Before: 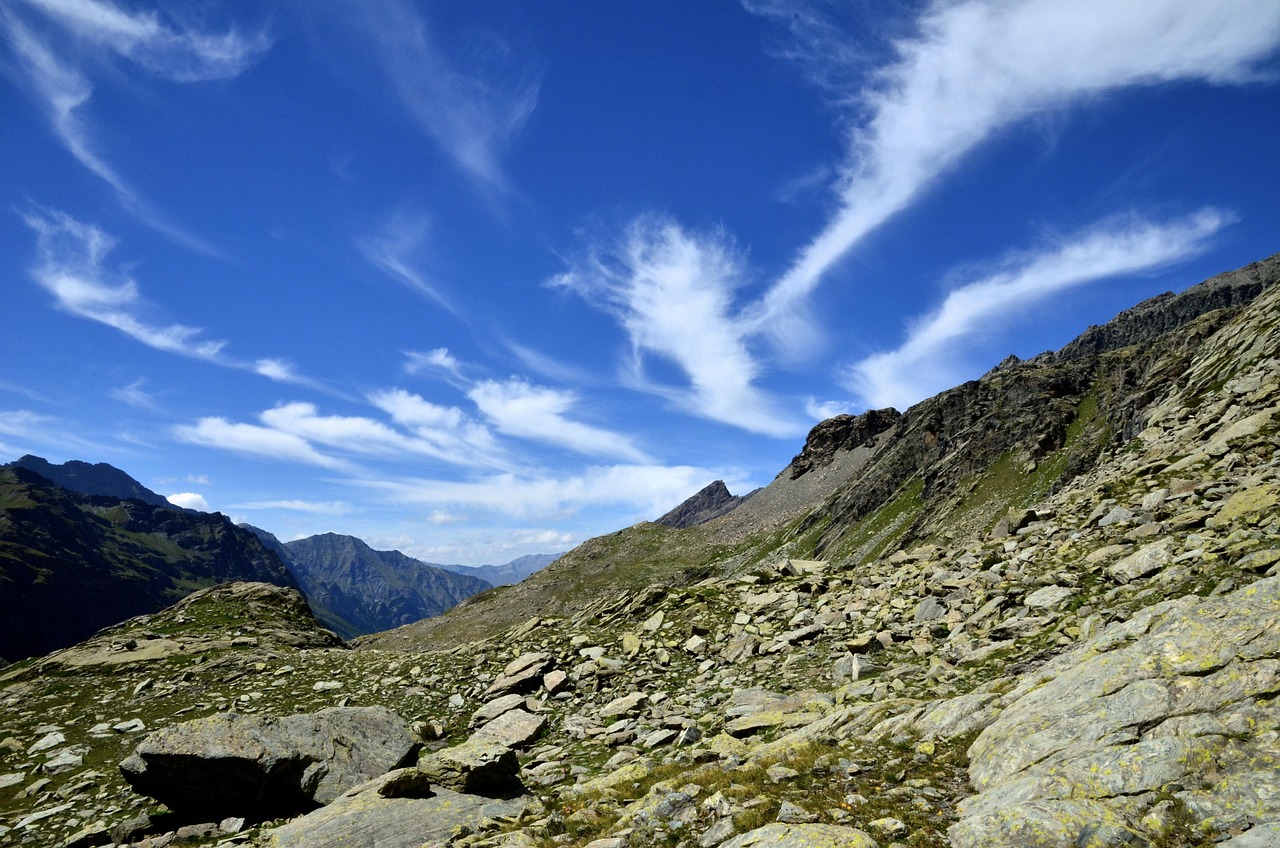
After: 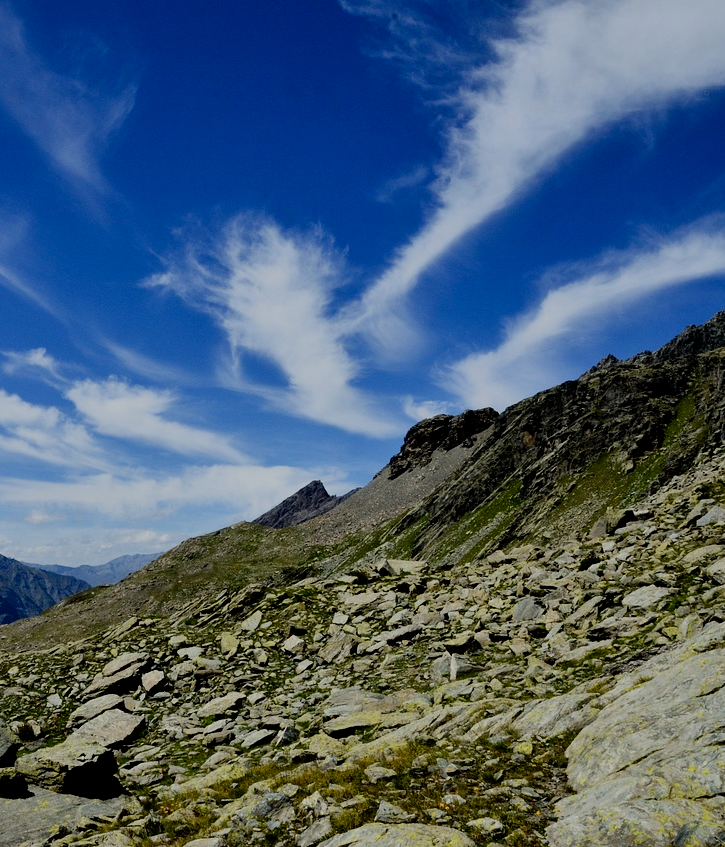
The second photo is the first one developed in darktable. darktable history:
crop: left 31.458%, top 0%, right 11.876%
filmic rgb: middle gray luminance 29%, black relative exposure -10.3 EV, white relative exposure 5.5 EV, threshold 6 EV, target black luminance 0%, hardness 3.95, latitude 2.04%, contrast 1.132, highlights saturation mix 5%, shadows ↔ highlights balance 15.11%, preserve chrominance no, color science v3 (2019), use custom middle-gray values true, iterations of high-quality reconstruction 0, enable highlight reconstruction true
